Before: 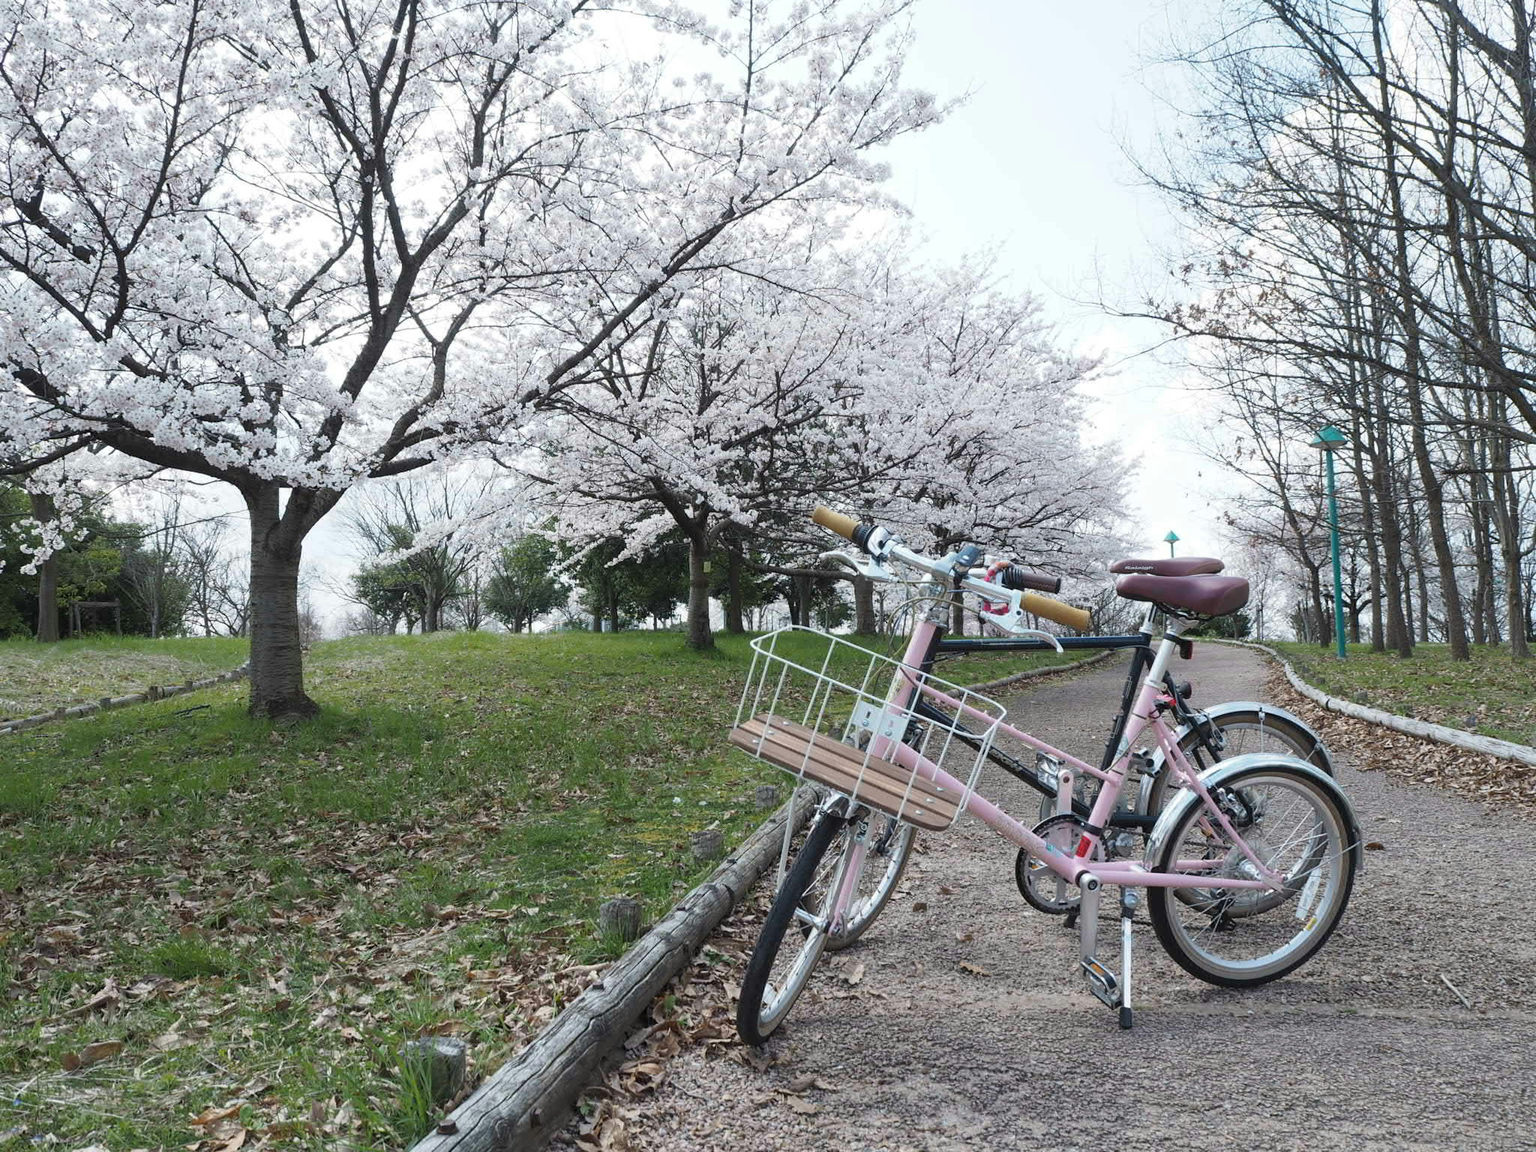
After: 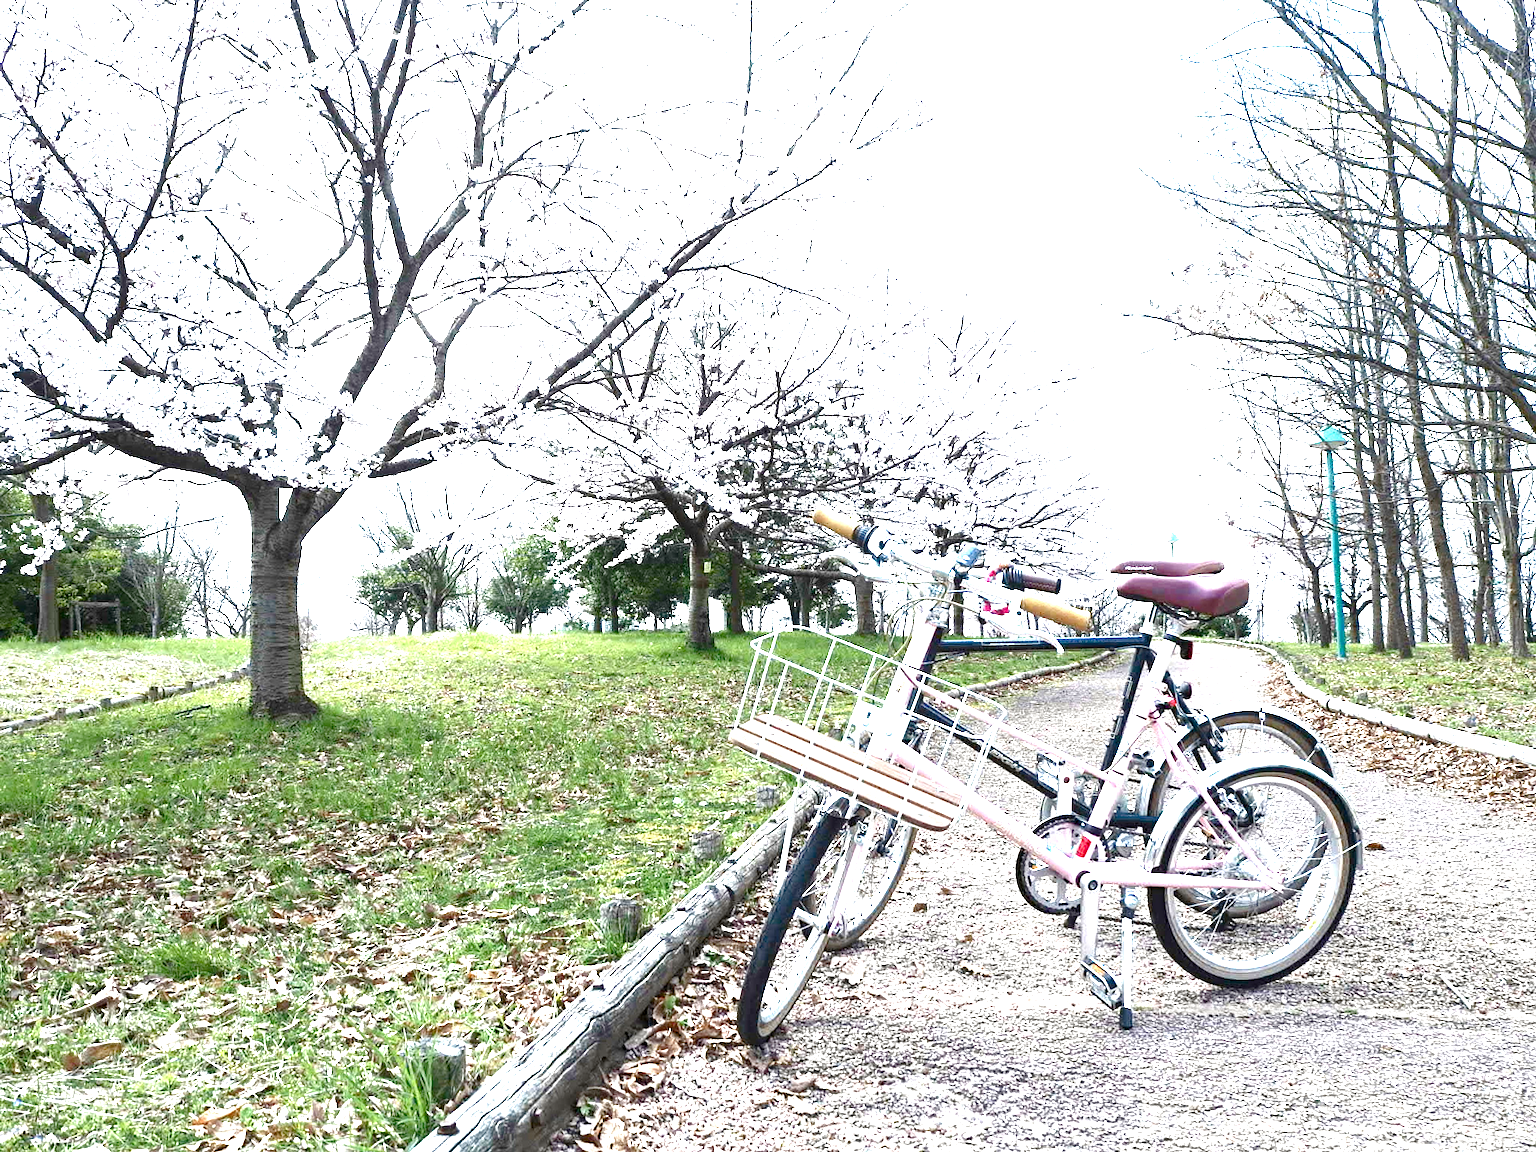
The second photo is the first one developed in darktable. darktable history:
color balance rgb: perceptual saturation grading › global saturation 20%, perceptual saturation grading › highlights -50%, perceptual saturation grading › shadows 30%
exposure: exposure 2.207 EV, compensate highlight preservation false
contrast brightness saturation: brightness -0.2, saturation 0.08
haze removal: compatibility mode true, adaptive false
levels: levels [0.018, 0.493, 1]
